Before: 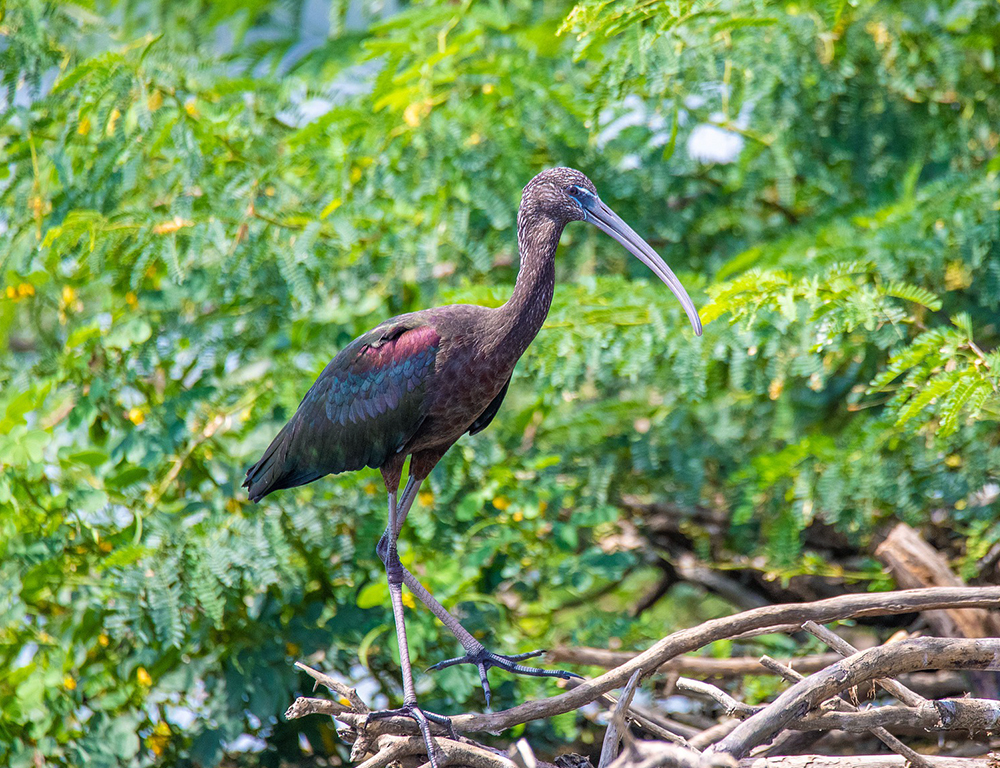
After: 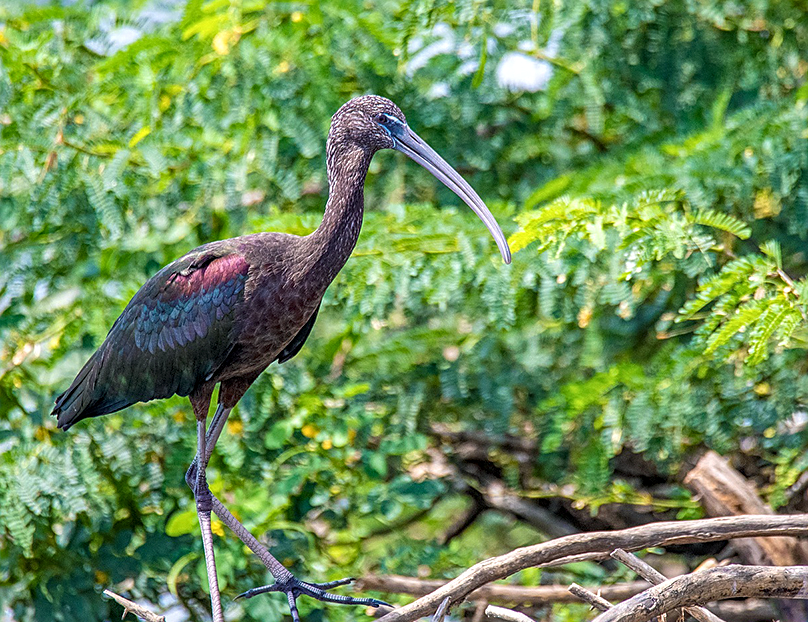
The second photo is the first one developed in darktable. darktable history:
sharpen: on, module defaults
local contrast: on, module defaults
crop: left 19.142%, top 9.395%, bottom 9.605%
